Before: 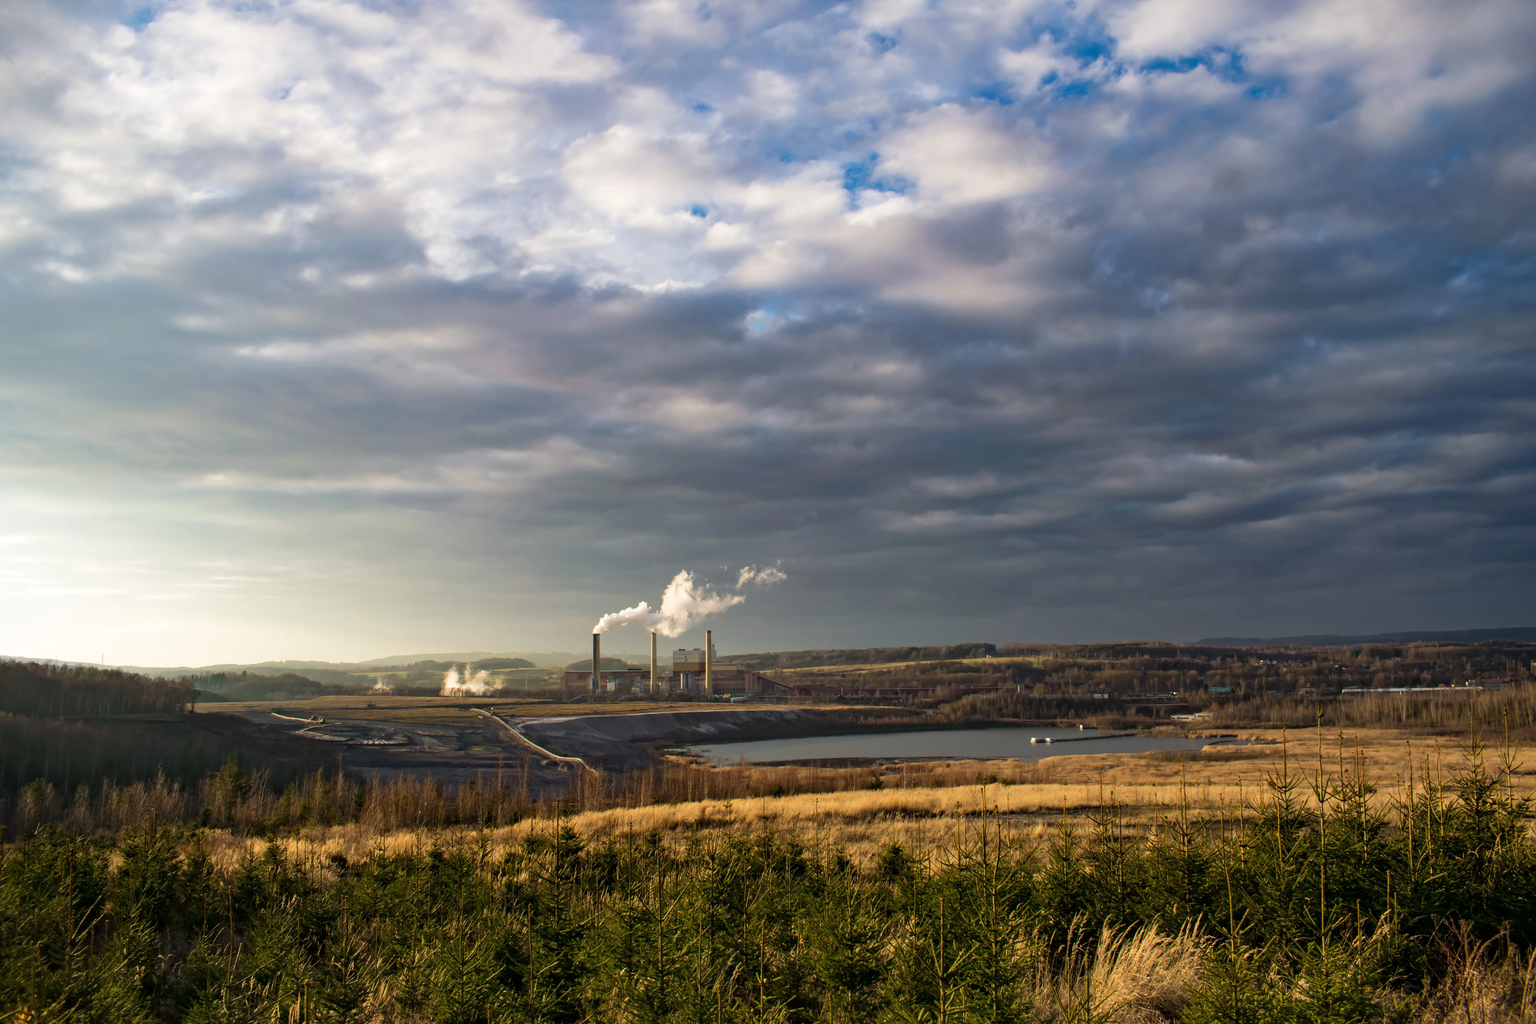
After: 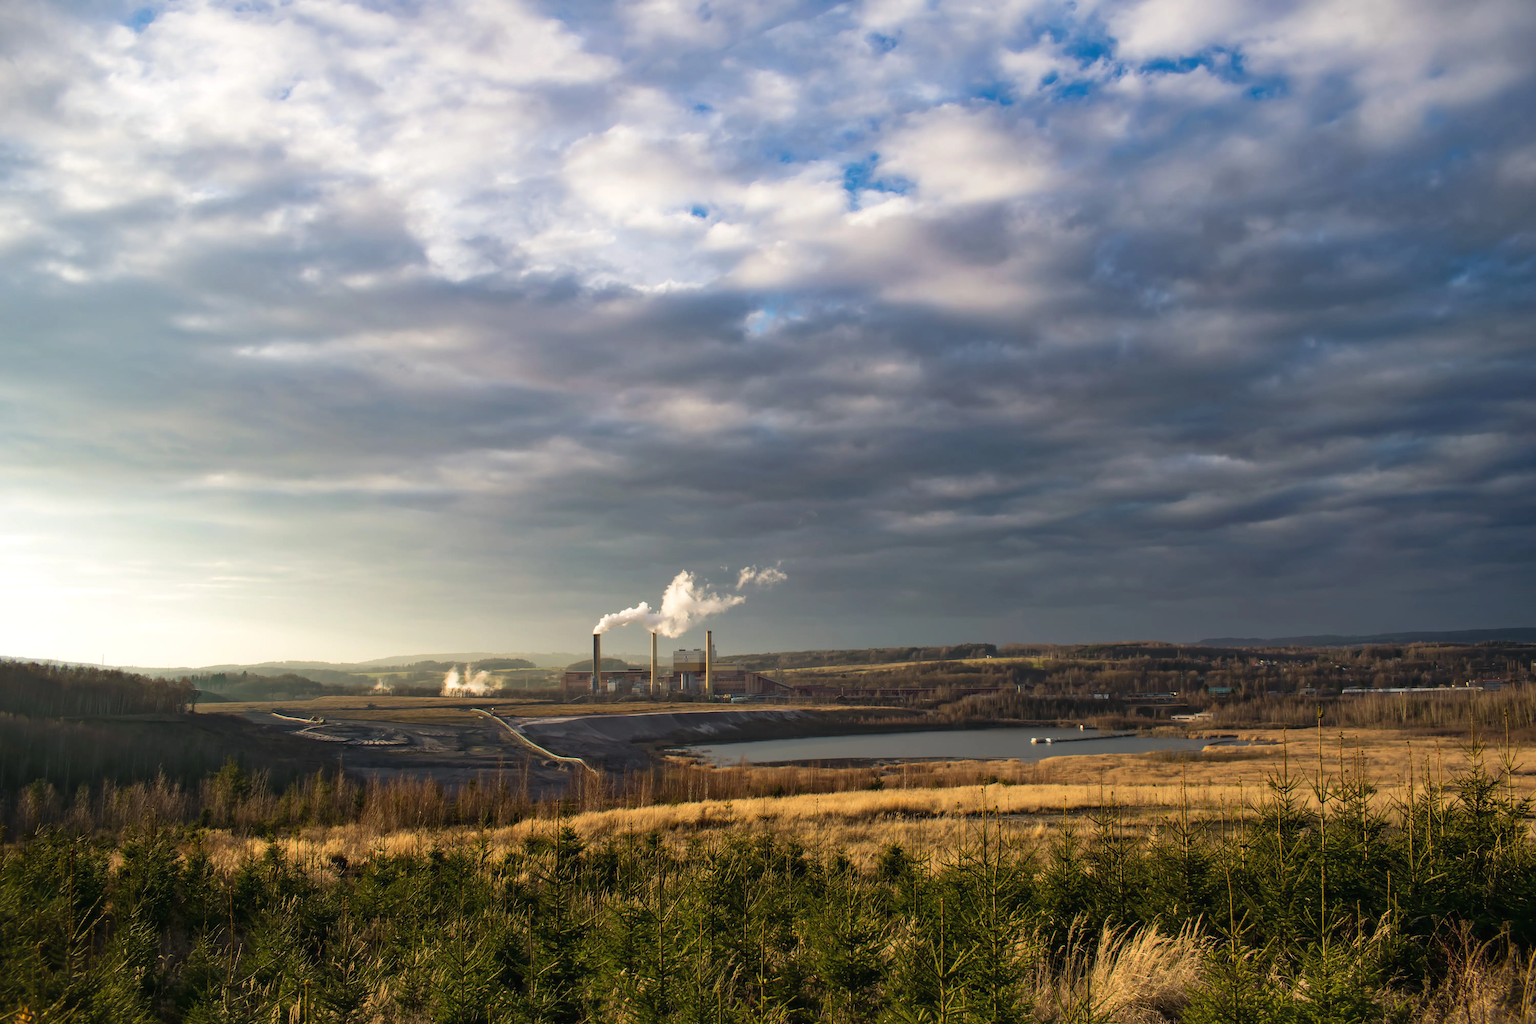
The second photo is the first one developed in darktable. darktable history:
exposure: black level correction -0.001, exposure 0.079 EV, compensate highlight preservation false
contrast equalizer: octaves 7, y [[0.5, 0.5, 0.544, 0.569, 0.5, 0.5], [0.5 ×6], [0.5 ×6], [0 ×6], [0 ×6]], mix -0.314
